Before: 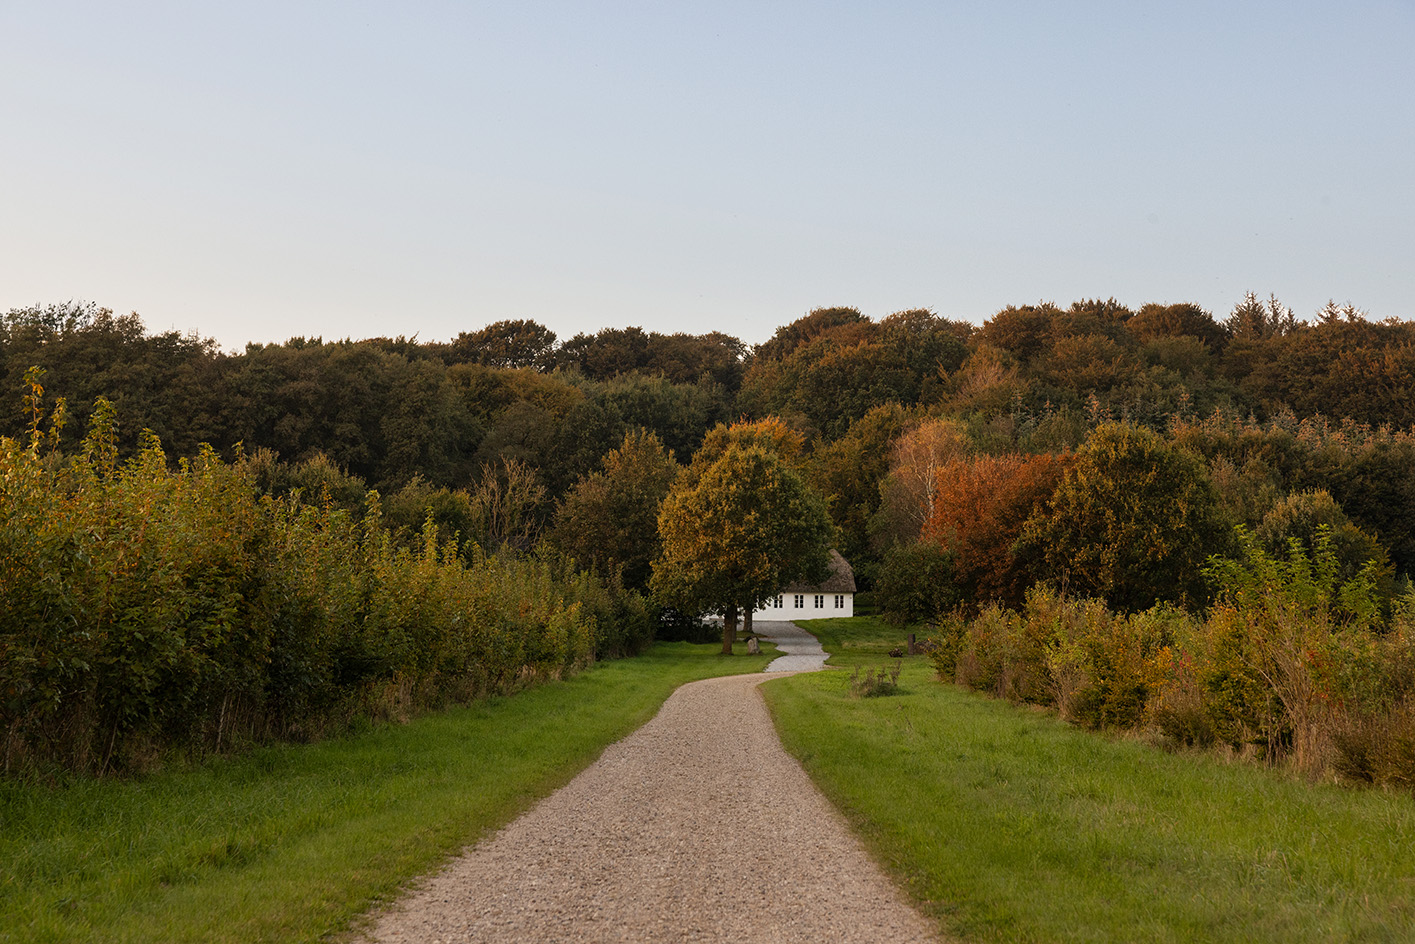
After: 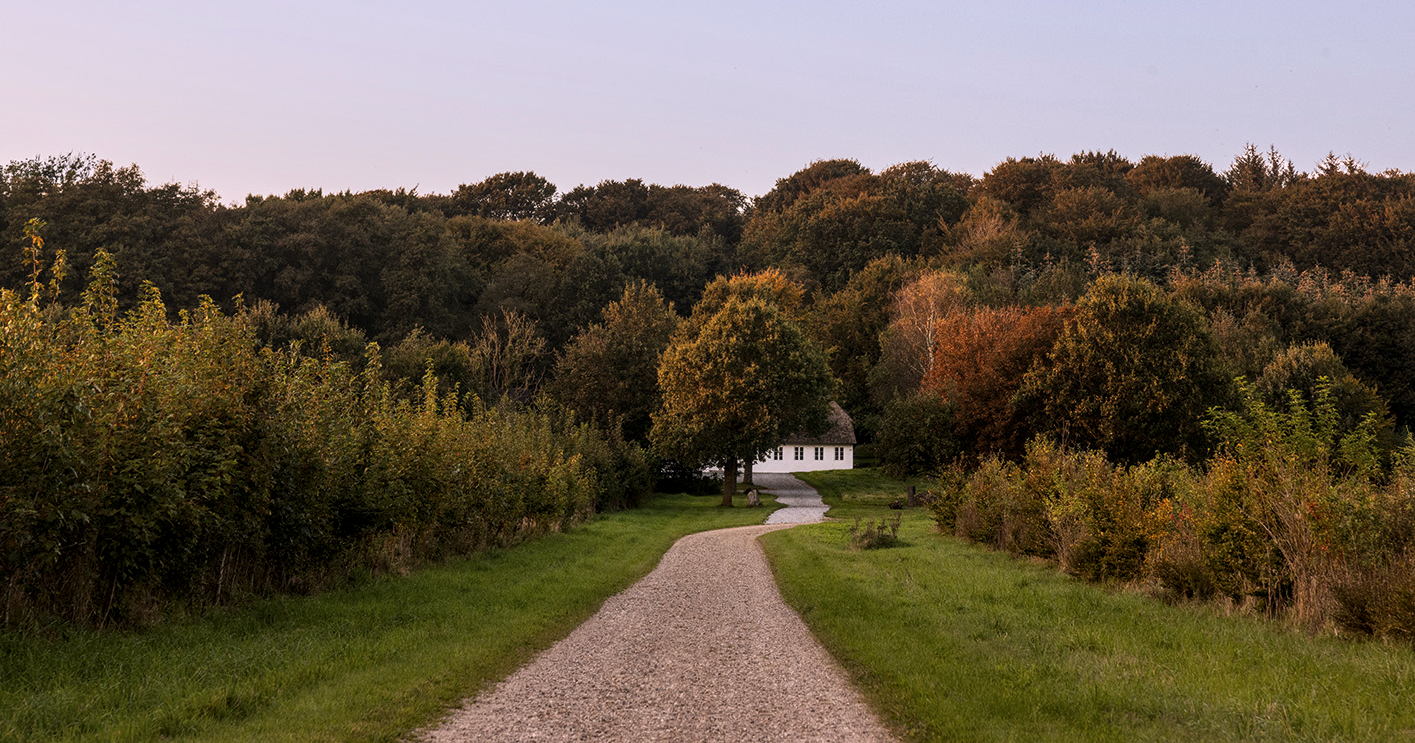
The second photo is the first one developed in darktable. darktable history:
crop and rotate: top 15.774%, bottom 5.506%
tone curve: curves: ch0 [(0.016, 0.011) (0.204, 0.146) (0.515, 0.476) (0.78, 0.795) (1, 0.981)], color space Lab, linked channels, preserve colors none
local contrast: on, module defaults
white balance: red 1.05, blue 1.072
